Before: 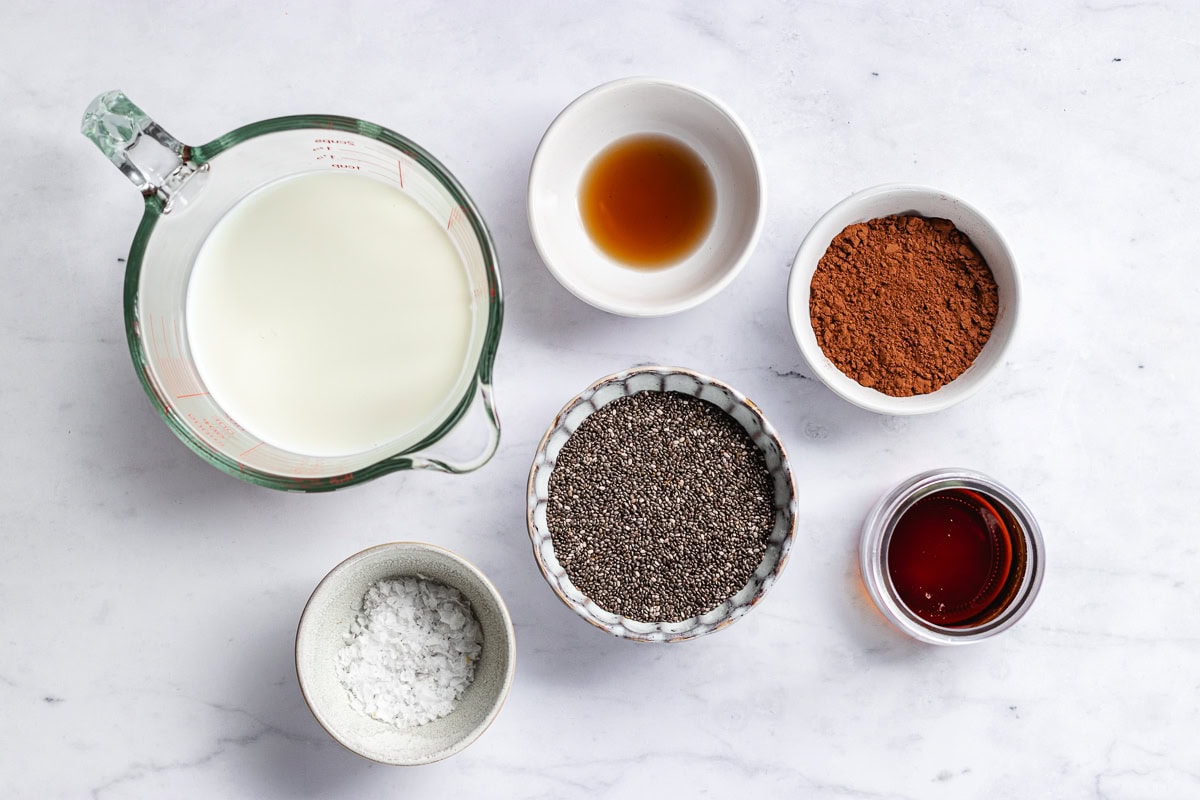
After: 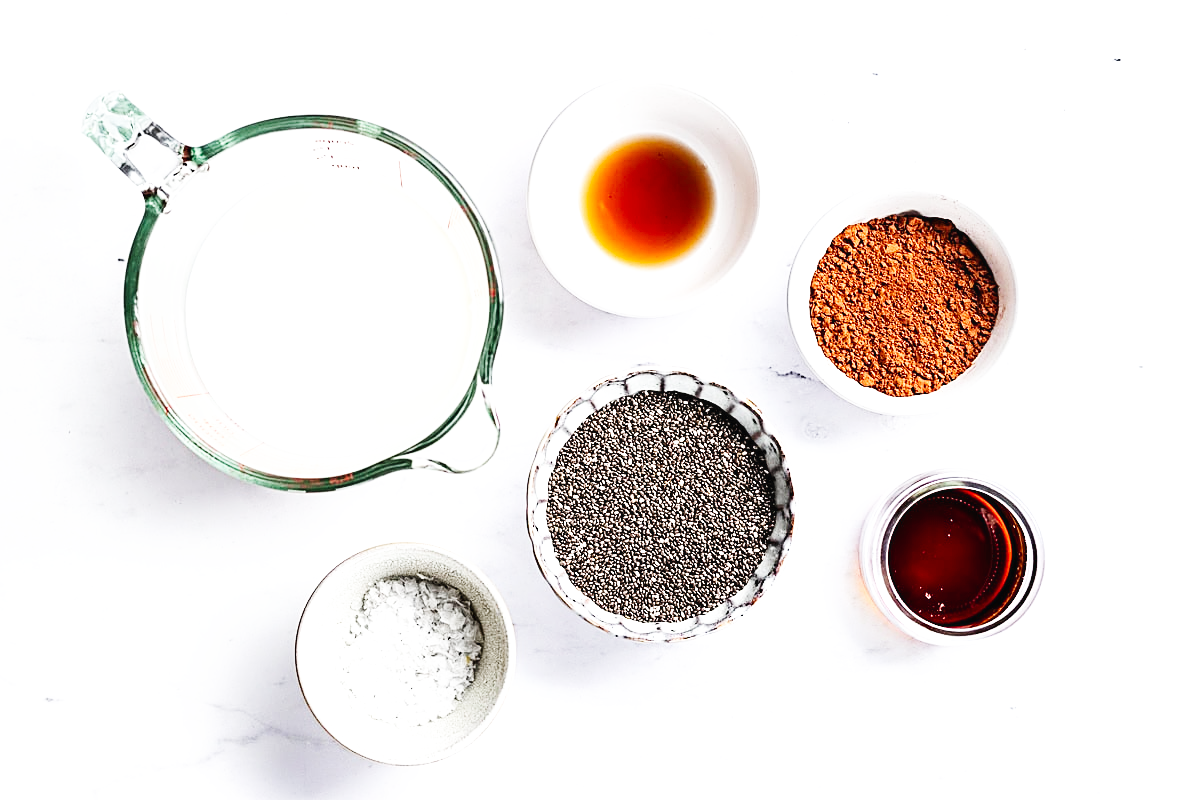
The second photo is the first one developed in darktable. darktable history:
sharpen: on, module defaults
base curve: curves: ch0 [(0, 0.003) (0.001, 0.002) (0.006, 0.004) (0.02, 0.022) (0.048, 0.086) (0.094, 0.234) (0.162, 0.431) (0.258, 0.629) (0.385, 0.8) (0.548, 0.918) (0.751, 0.988) (1, 1)], preserve colors none
tone equalizer: -8 EV -0.434 EV, -7 EV -0.368 EV, -6 EV -0.328 EV, -5 EV -0.261 EV, -3 EV 0.254 EV, -2 EV 0.332 EV, -1 EV 0.391 EV, +0 EV 0.404 EV, edges refinement/feathering 500, mask exposure compensation -1.57 EV, preserve details guided filter
